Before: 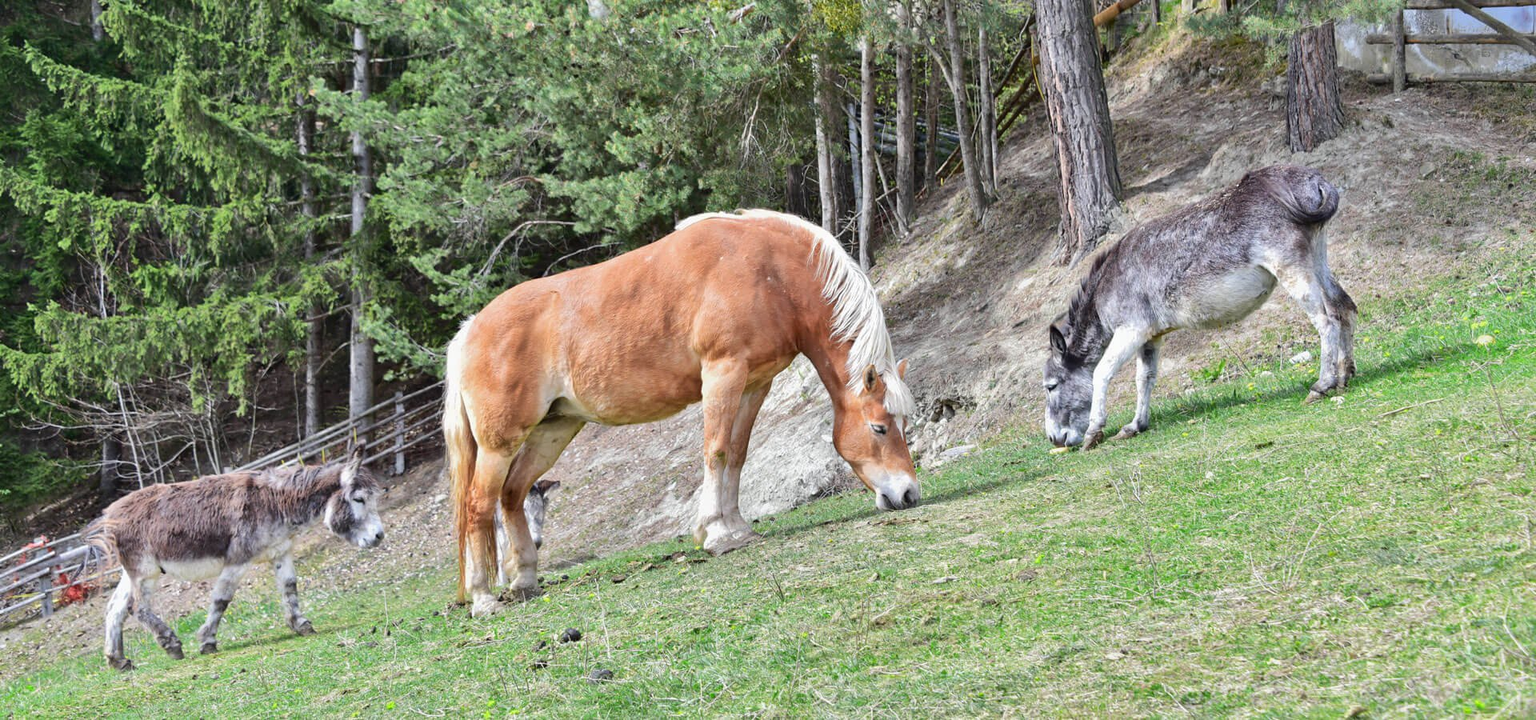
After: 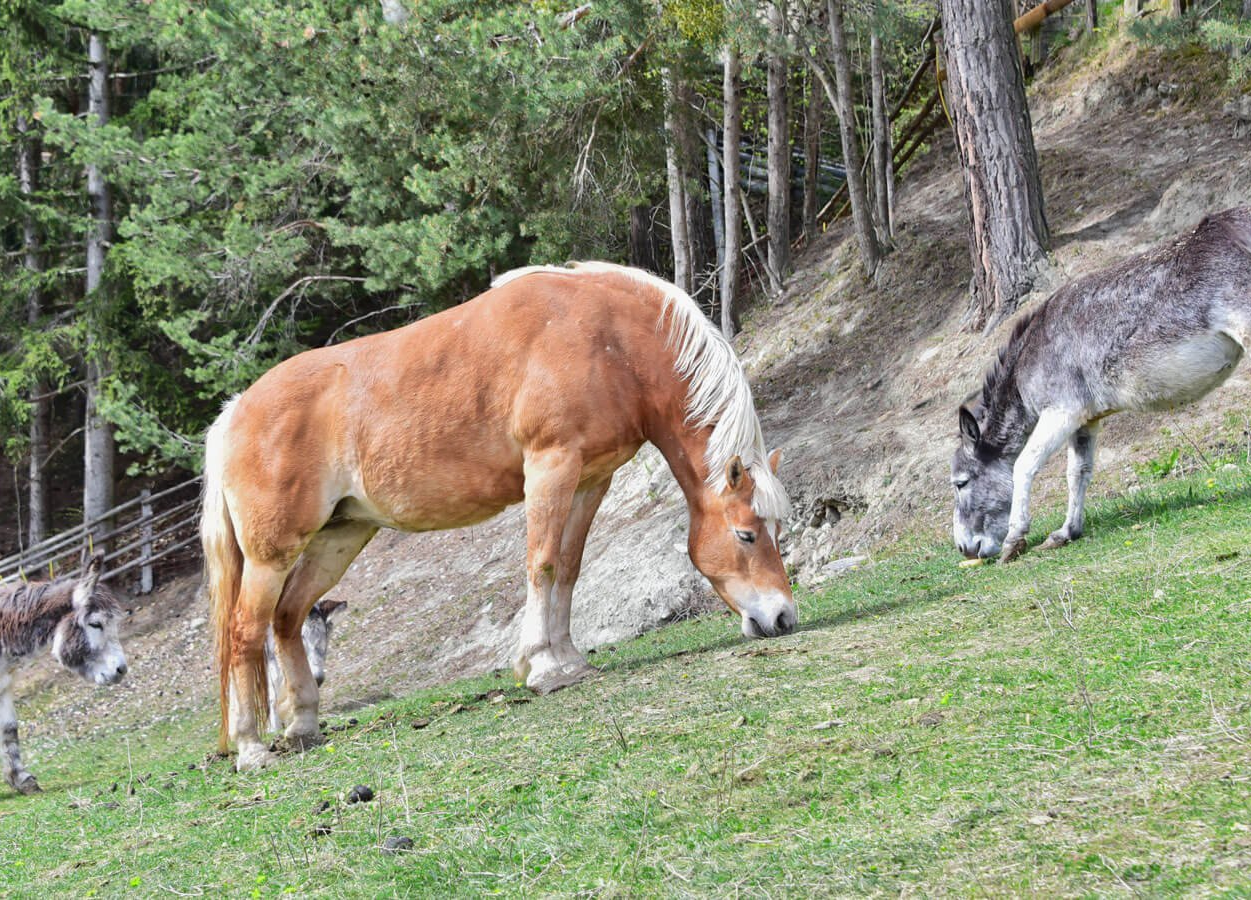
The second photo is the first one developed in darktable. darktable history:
exposure: exposure -0.044 EV, compensate highlight preservation false
crop and rotate: left 18.408%, right 16.388%
